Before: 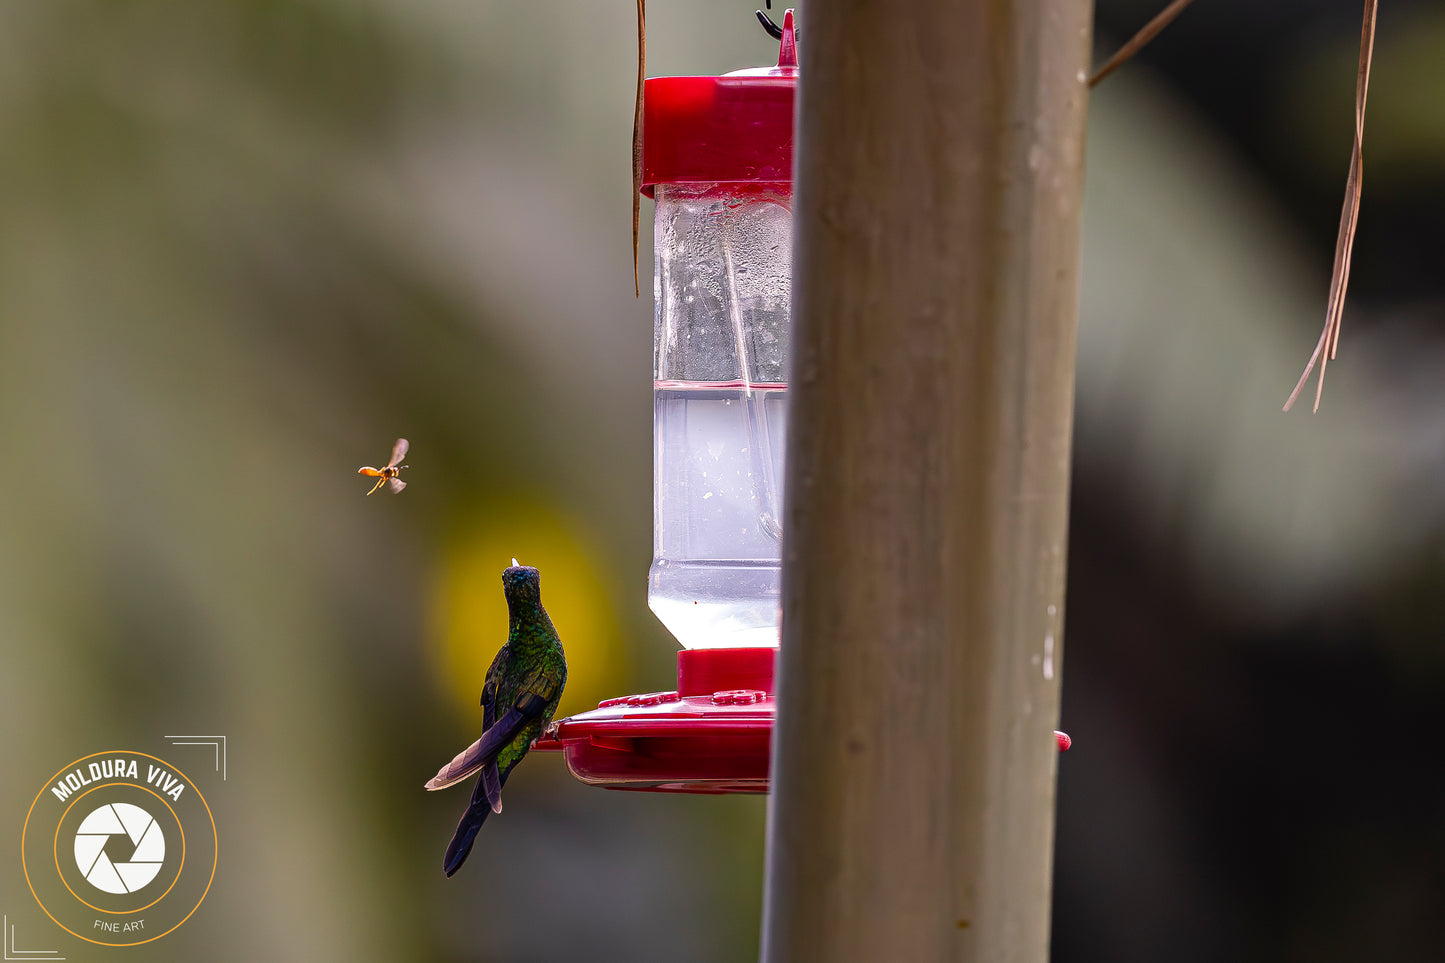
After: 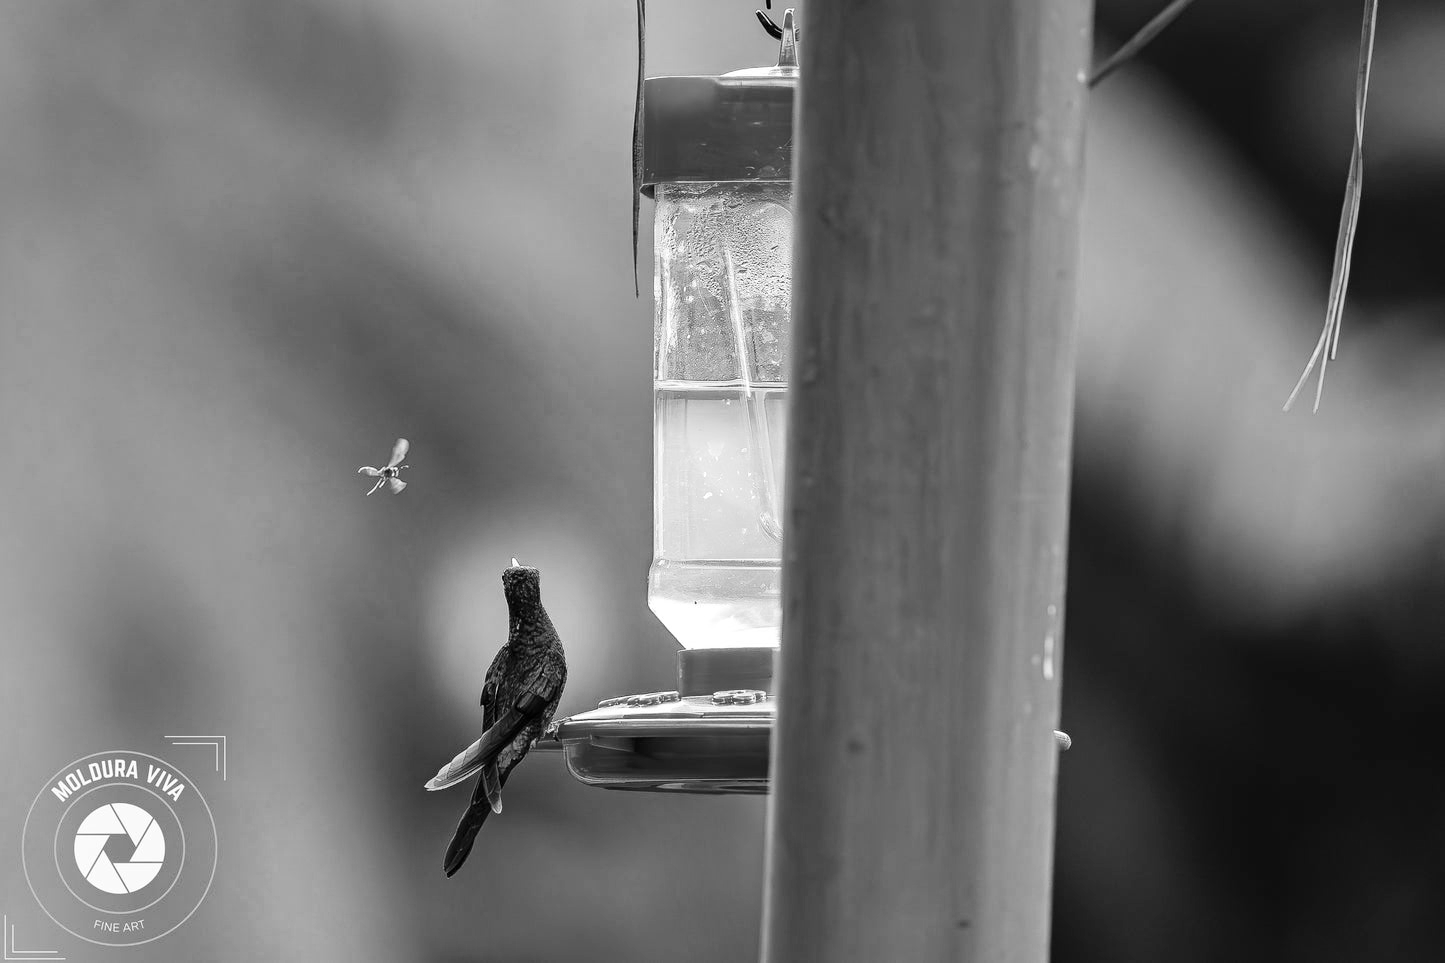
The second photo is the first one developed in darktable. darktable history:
color zones: curves: ch0 [(0.002, 0.593) (0.143, 0.417) (0.285, 0.541) (0.455, 0.289) (0.608, 0.327) (0.727, 0.283) (0.869, 0.571) (1, 0.603)]; ch1 [(0, 0) (0.143, 0) (0.286, 0) (0.429, 0) (0.571, 0) (0.714, 0) (0.857, 0)]
tone curve: curves: ch0 [(0, 0) (0.003, 0.004) (0.011, 0.015) (0.025, 0.033) (0.044, 0.059) (0.069, 0.093) (0.1, 0.133) (0.136, 0.182) (0.177, 0.237) (0.224, 0.3) (0.277, 0.369) (0.335, 0.437) (0.399, 0.511) (0.468, 0.584) (0.543, 0.656) (0.623, 0.729) (0.709, 0.8) (0.801, 0.872) (0.898, 0.935) (1, 1)], preserve colors none
